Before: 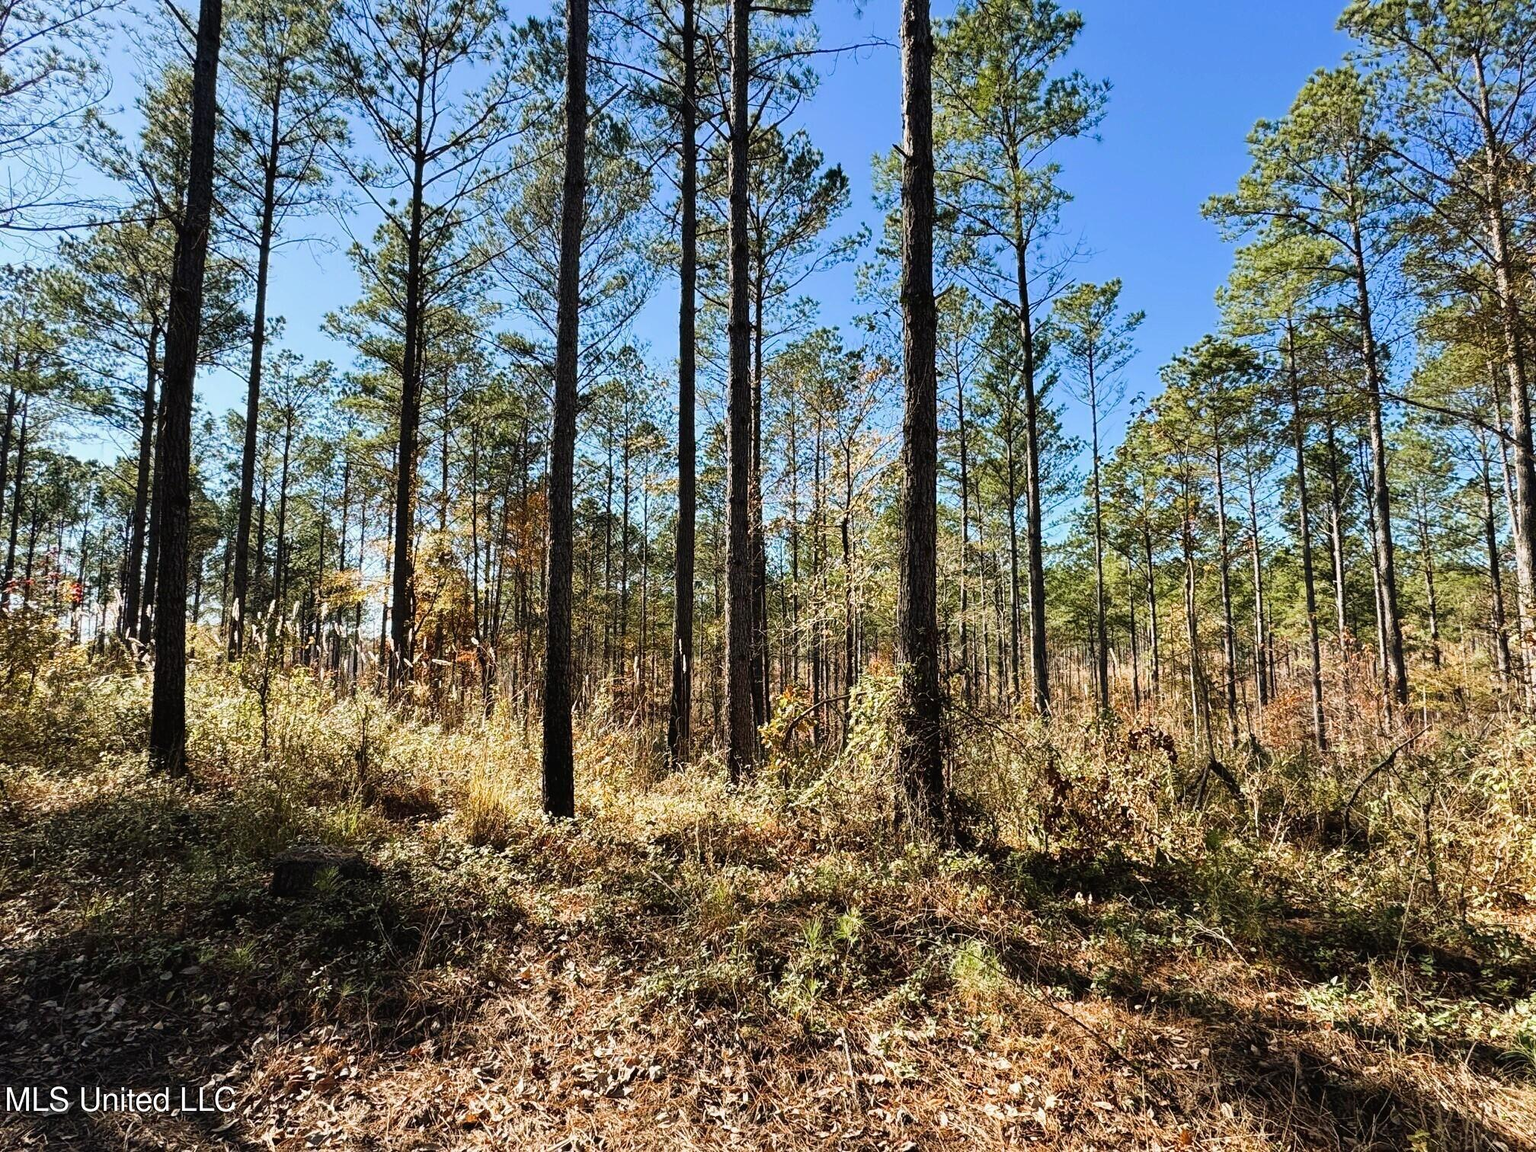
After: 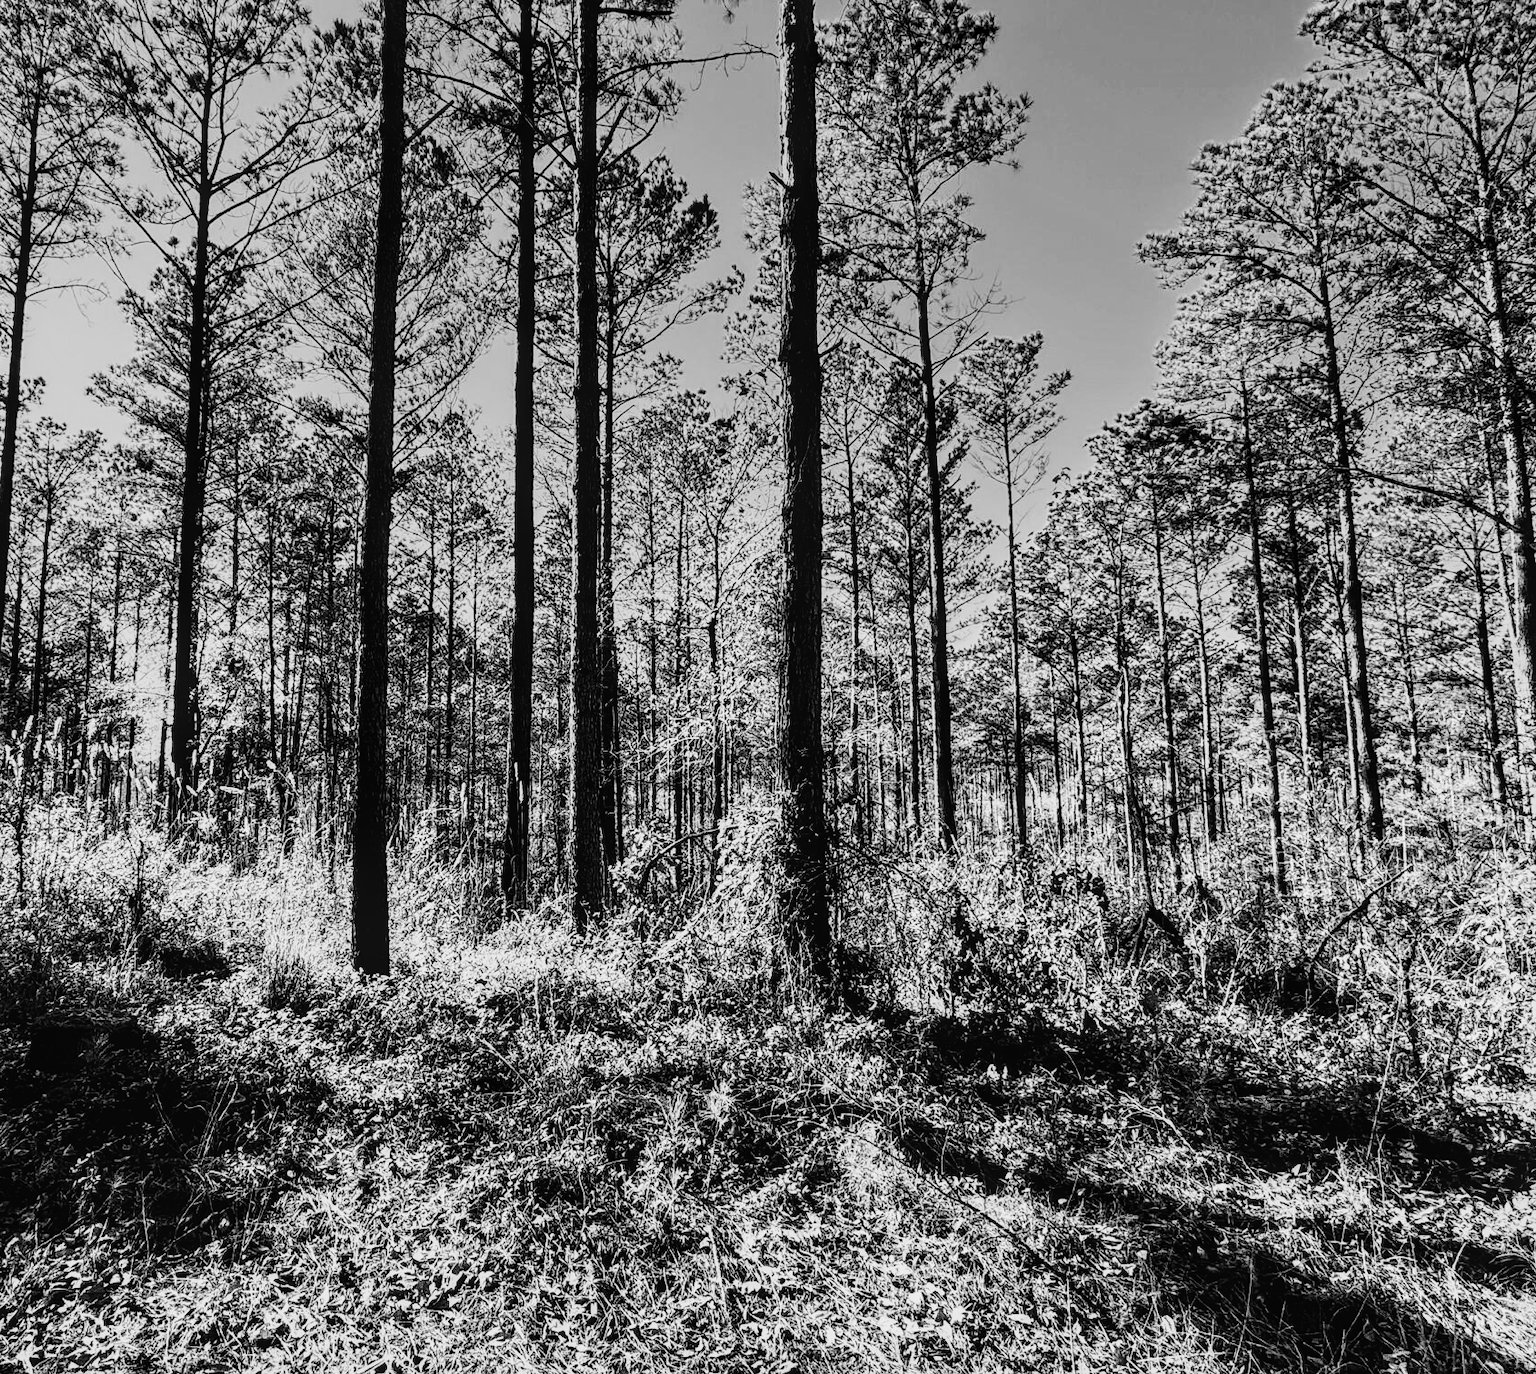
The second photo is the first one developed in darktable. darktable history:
crop: left 16.145%
monochrome: a 26.22, b 42.67, size 0.8
filmic rgb: middle gray luminance 12.74%, black relative exposure -10.13 EV, white relative exposure 3.47 EV, threshold 6 EV, target black luminance 0%, hardness 5.74, latitude 44.69%, contrast 1.221, highlights saturation mix 5%, shadows ↔ highlights balance 26.78%, add noise in highlights 0, preserve chrominance no, color science v3 (2019), use custom middle-gray values true, iterations of high-quality reconstruction 0, contrast in highlights soft, enable highlight reconstruction true
exposure: black level correction -0.001, exposure 0.08 EV, compensate highlight preservation false
local contrast: on, module defaults
contrast brightness saturation: contrast 0.22, brightness -0.19, saturation 0.24
color correction: saturation 0.57
